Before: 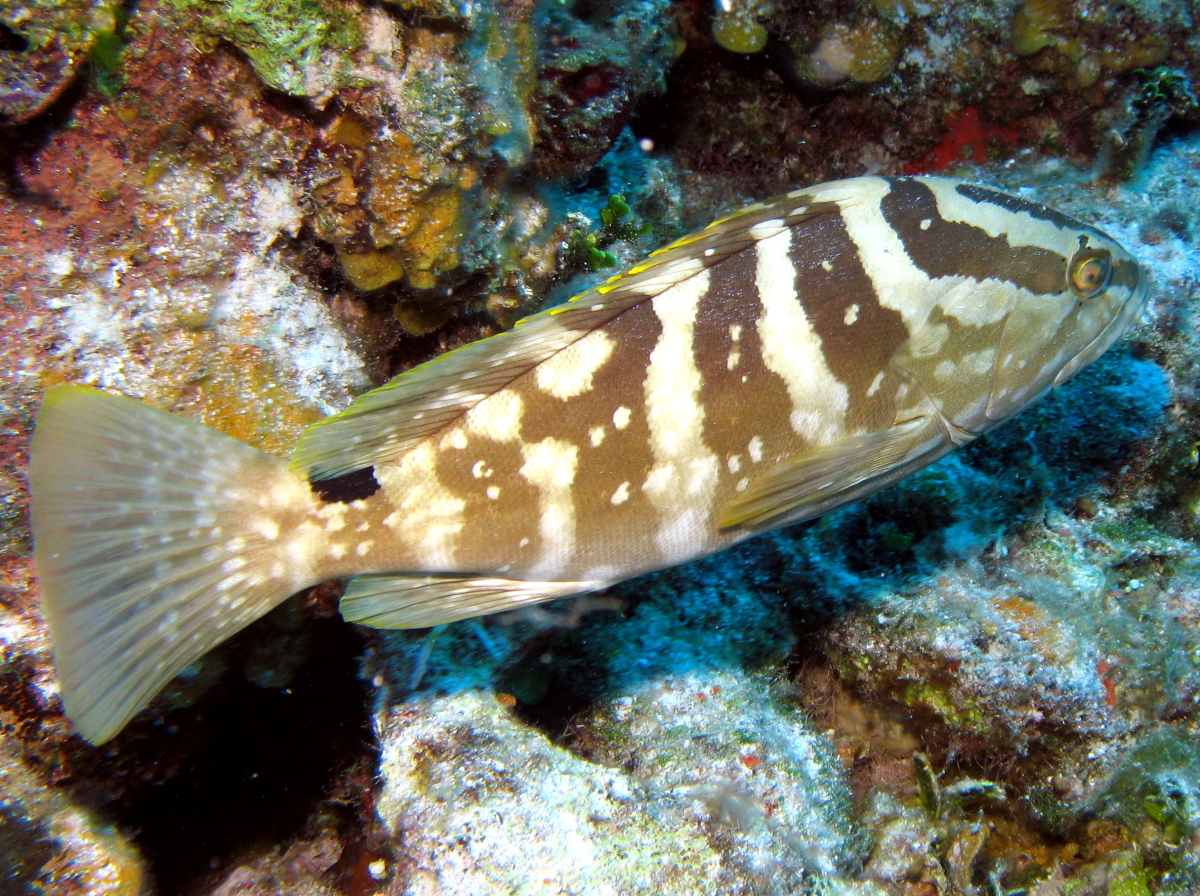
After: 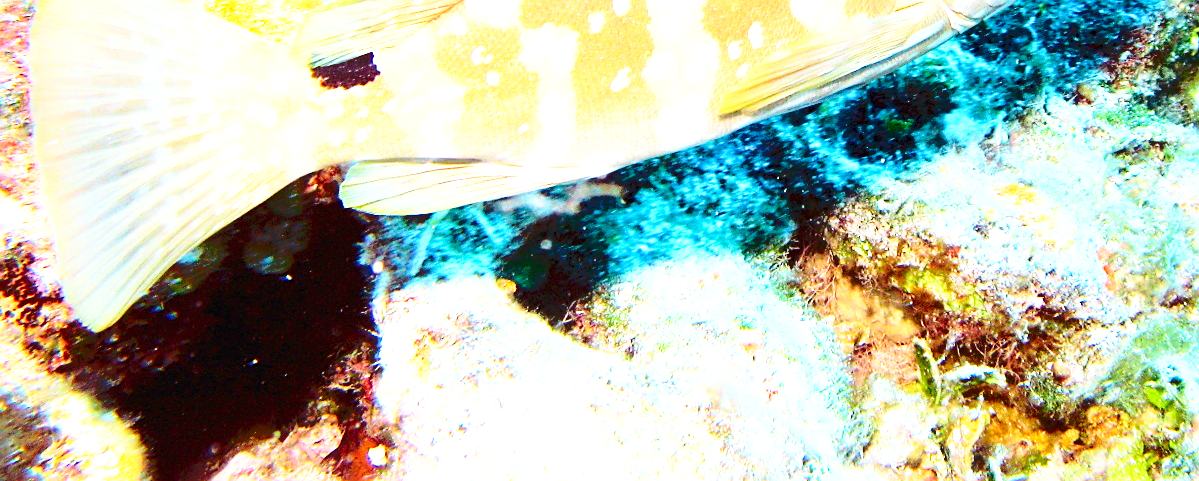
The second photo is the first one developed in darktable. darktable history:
crop and rotate: top 46.233%, right 0.012%
tone curve: curves: ch0 [(0, 0) (0.234, 0.191) (0.48, 0.534) (0.608, 0.667) (0.725, 0.809) (0.864, 0.922) (1, 1)]; ch1 [(0, 0) (0.453, 0.43) (0.5, 0.5) (0.615, 0.649) (1, 1)]; ch2 [(0, 0) (0.5, 0.5) (0.586, 0.617) (1, 1)], color space Lab, independent channels, preserve colors none
exposure: black level correction 0, exposure 1.744 EV, compensate highlight preservation false
shadows and highlights: shadows 62.55, white point adjustment 0.435, highlights -34.18, compress 84.15%
base curve: curves: ch0 [(0, 0) (0.028, 0.03) (0.121, 0.232) (0.46, 0.748) (0.859, 0.968) (1, 1)], preserve colors none
sharpen: on, module defaults
tone equalizer: on, module defaults
